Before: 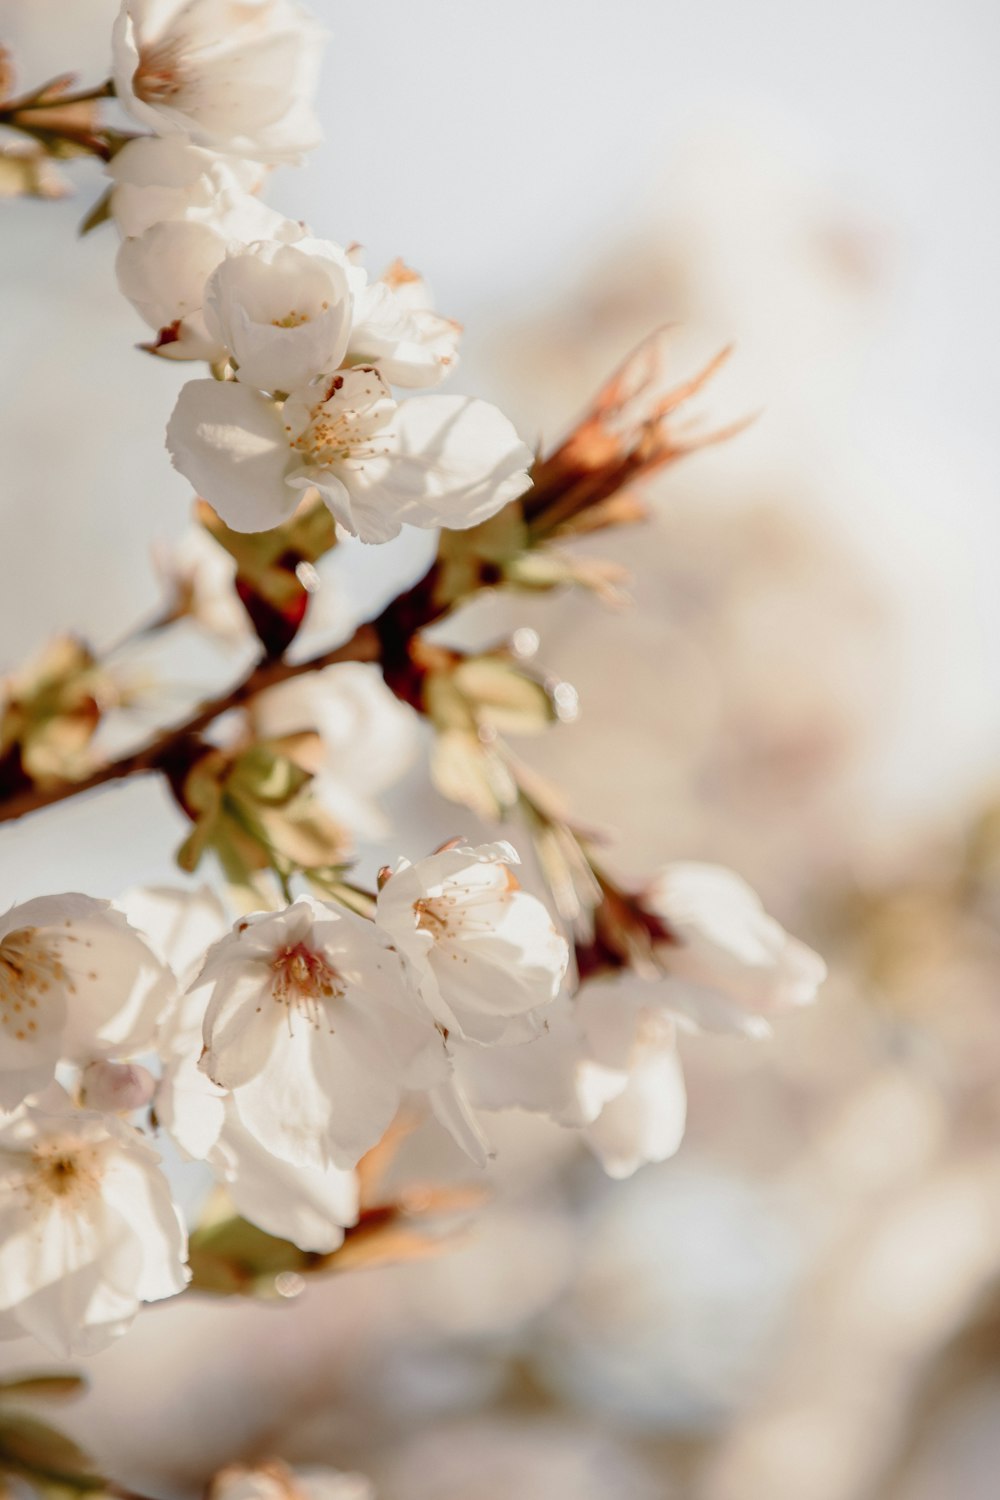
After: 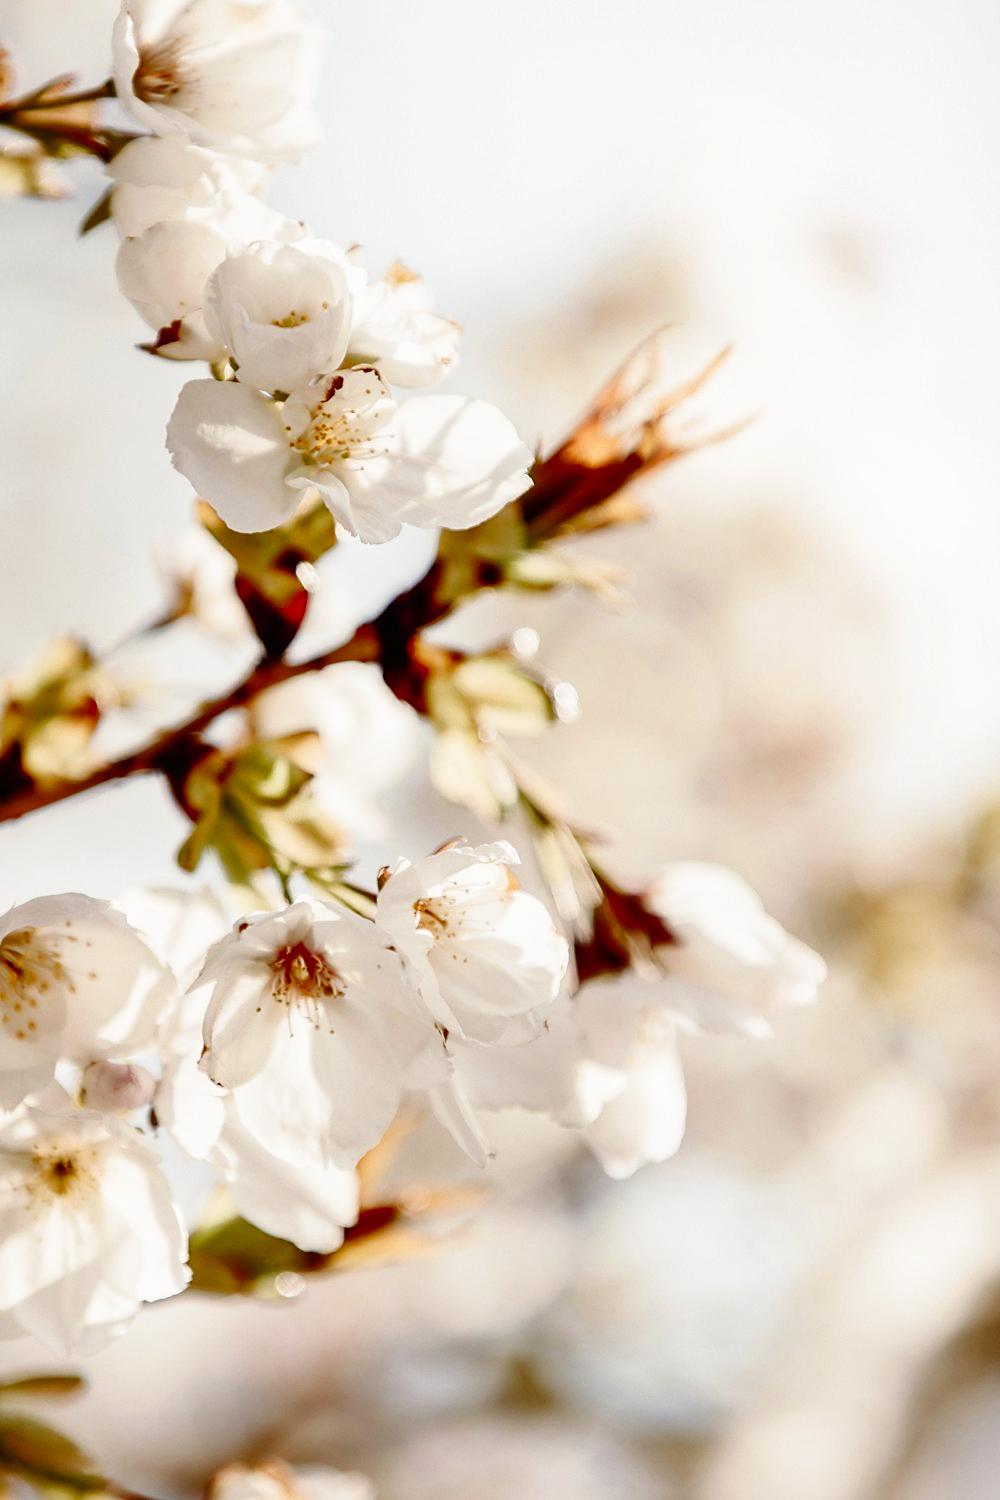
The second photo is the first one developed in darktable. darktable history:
sharpen: radius 1.864, amount 0.398, threshold 1.271
shadows and highlights: shadows 5, soften with gaussian
base curve: curves: ch0 [(0, 0) (0.008, 0.007) (0.022, 0.029) (0.048, 0.089) (0.092, 0.197) (0.191, 0.399) (0.275, 0.534) (0.357, 0.65) (0.477, 0.78) (0.542, 0.833) (0.799, 0.973) (1, 1)], preserve colors none
